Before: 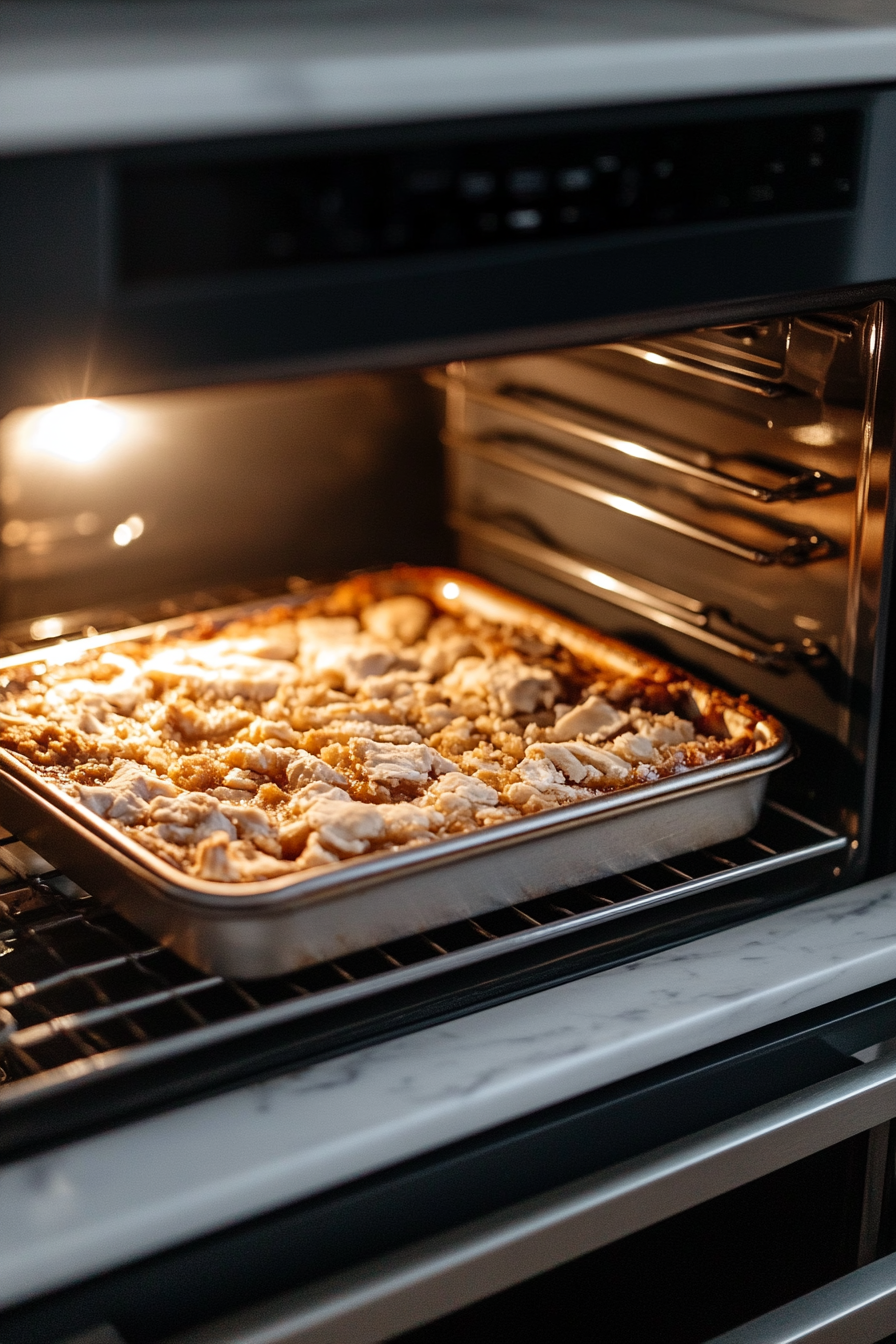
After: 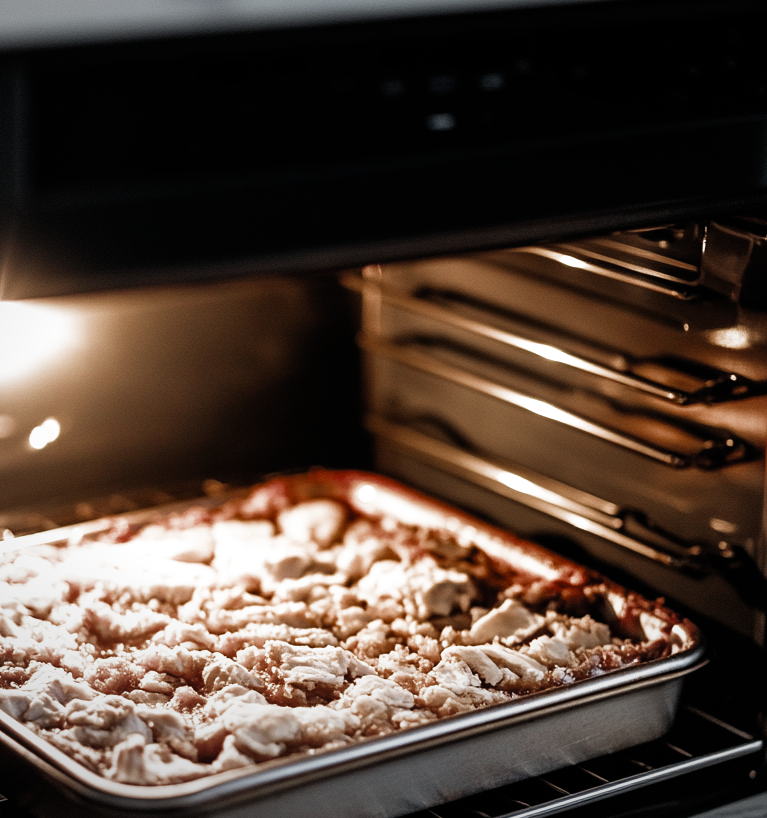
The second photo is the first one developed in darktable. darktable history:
filmic rgb: black relative exposure -8.03 EV, white relative exposure 2.19 EV, hardness 6.93, color science v4 (2020)
crop and rotate: left 9.387%, top 7.243%, right 4.944%, bottom 31.835%
tone equalizer: edges refinement/feathering 500, mask exposure compensation -1.57 EV, preserve details no
color zones: curves: ch0 [(0, 0.5) (0.125, 0.4) (0.25, 0.5) (0.375, 0.4) (0.5, 0.4) (0.625, 0.6) (0.75, 0.6) (0.875, 0.5)]; ch1 [(0, 0.35) (0.125, 0.45) (0.25, 0.35) (0.375, 0.35) (0.5, 0.35) (0.625, 0.35) (0.75, 0.45) (0.875, 0.35)]; ch2 [(0, 0.6) (0.125, 0.5) (0.25, 0.5) (0.375, 0.6) (0.5, 0.6) (0.625, 0.5) (0.75, 0.5) (0.875, 0.5)]
contrast brightness saturation: contrast 0.104, brightness 0.037, saturation 0.091
velvia: on, module defaults
vignetting: fall-off radius 101.01%, width/height ratio 1.339
